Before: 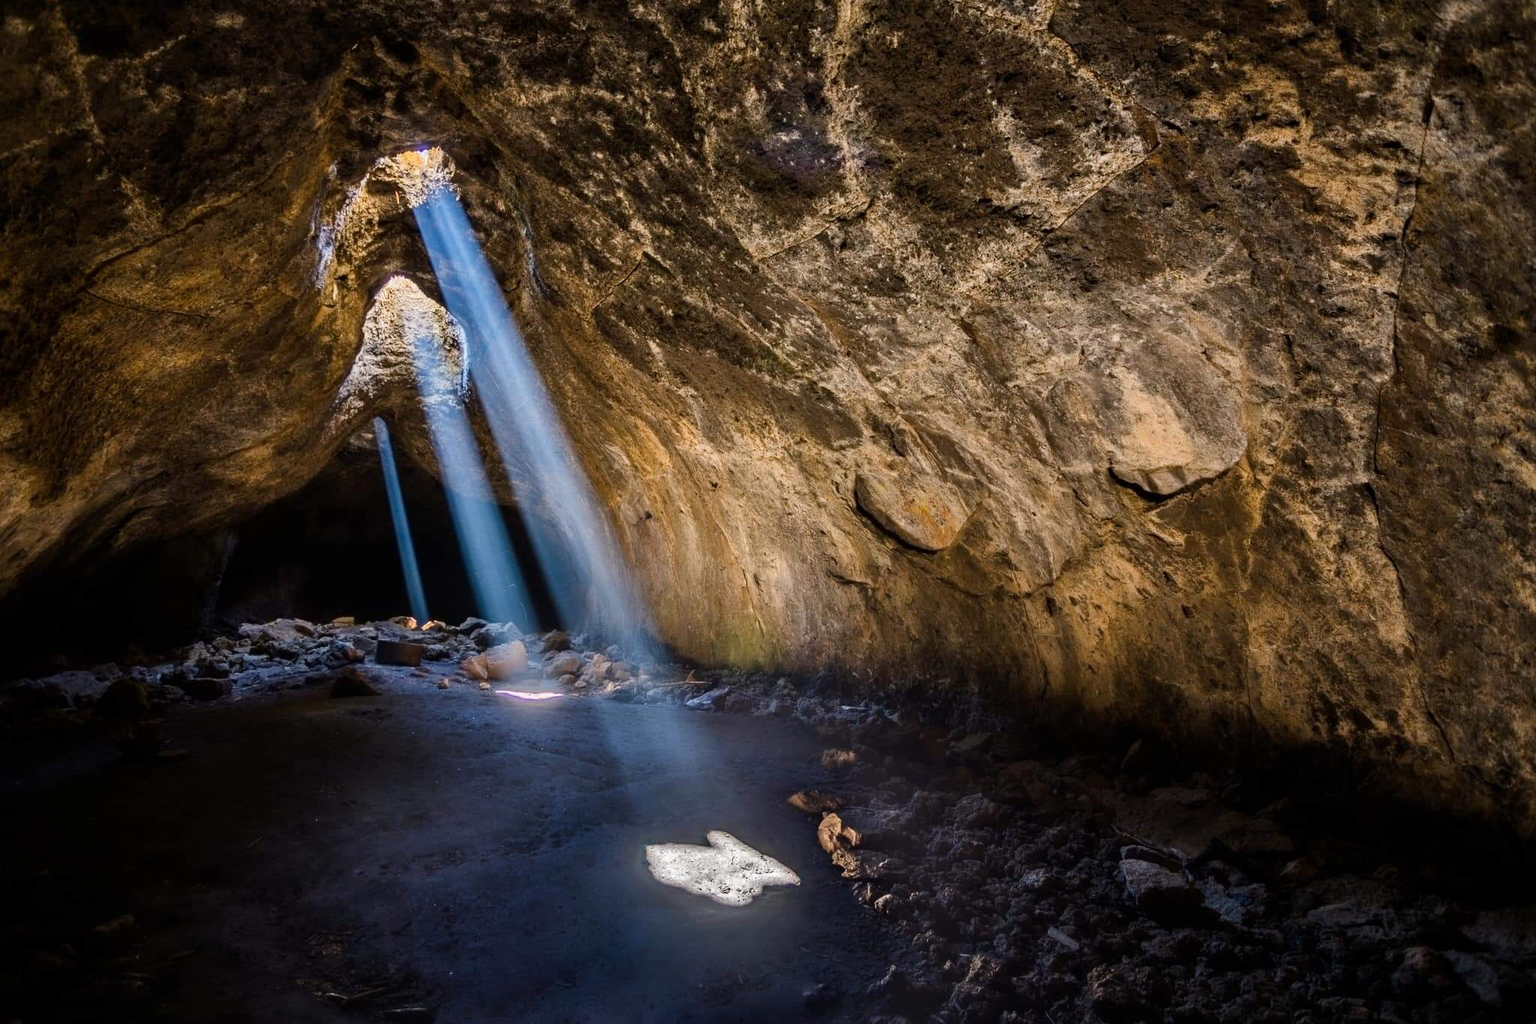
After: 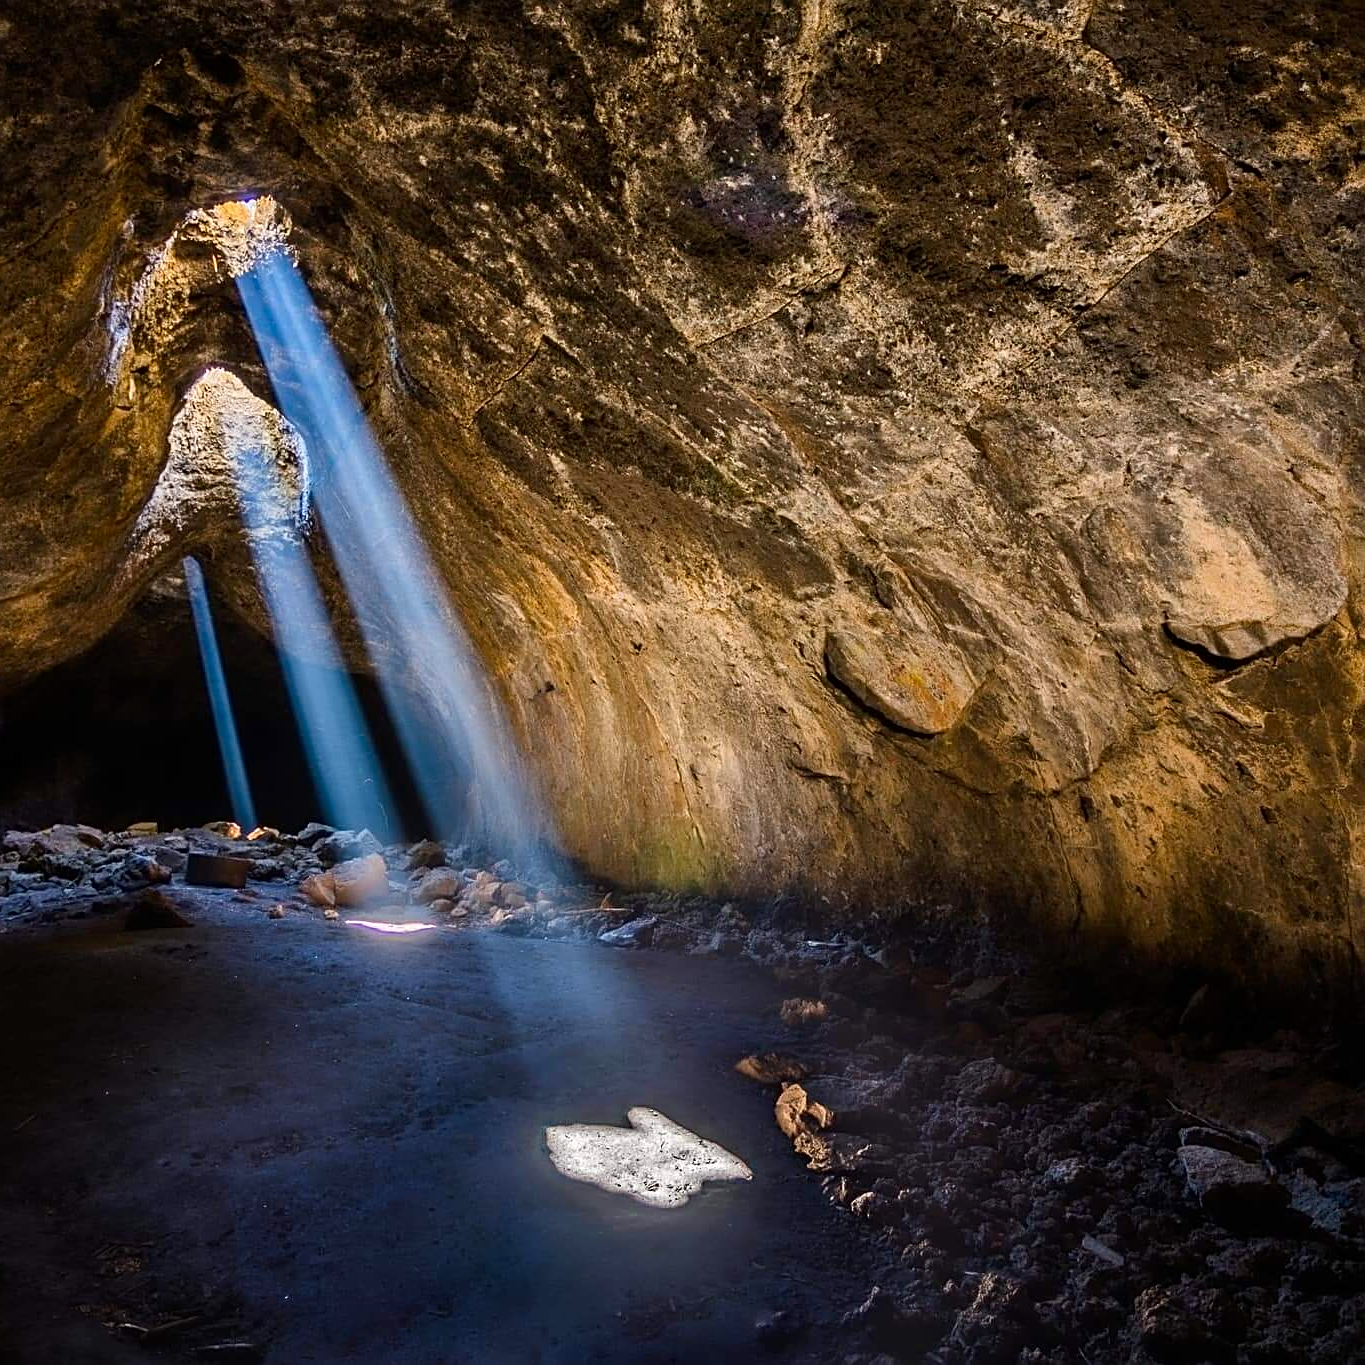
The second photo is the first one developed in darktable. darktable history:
contrast brightness saturation: contrast 0.04, saturation 0.16
crop: left 15.419%, right 17.914%
sharpen: on, module defaults
